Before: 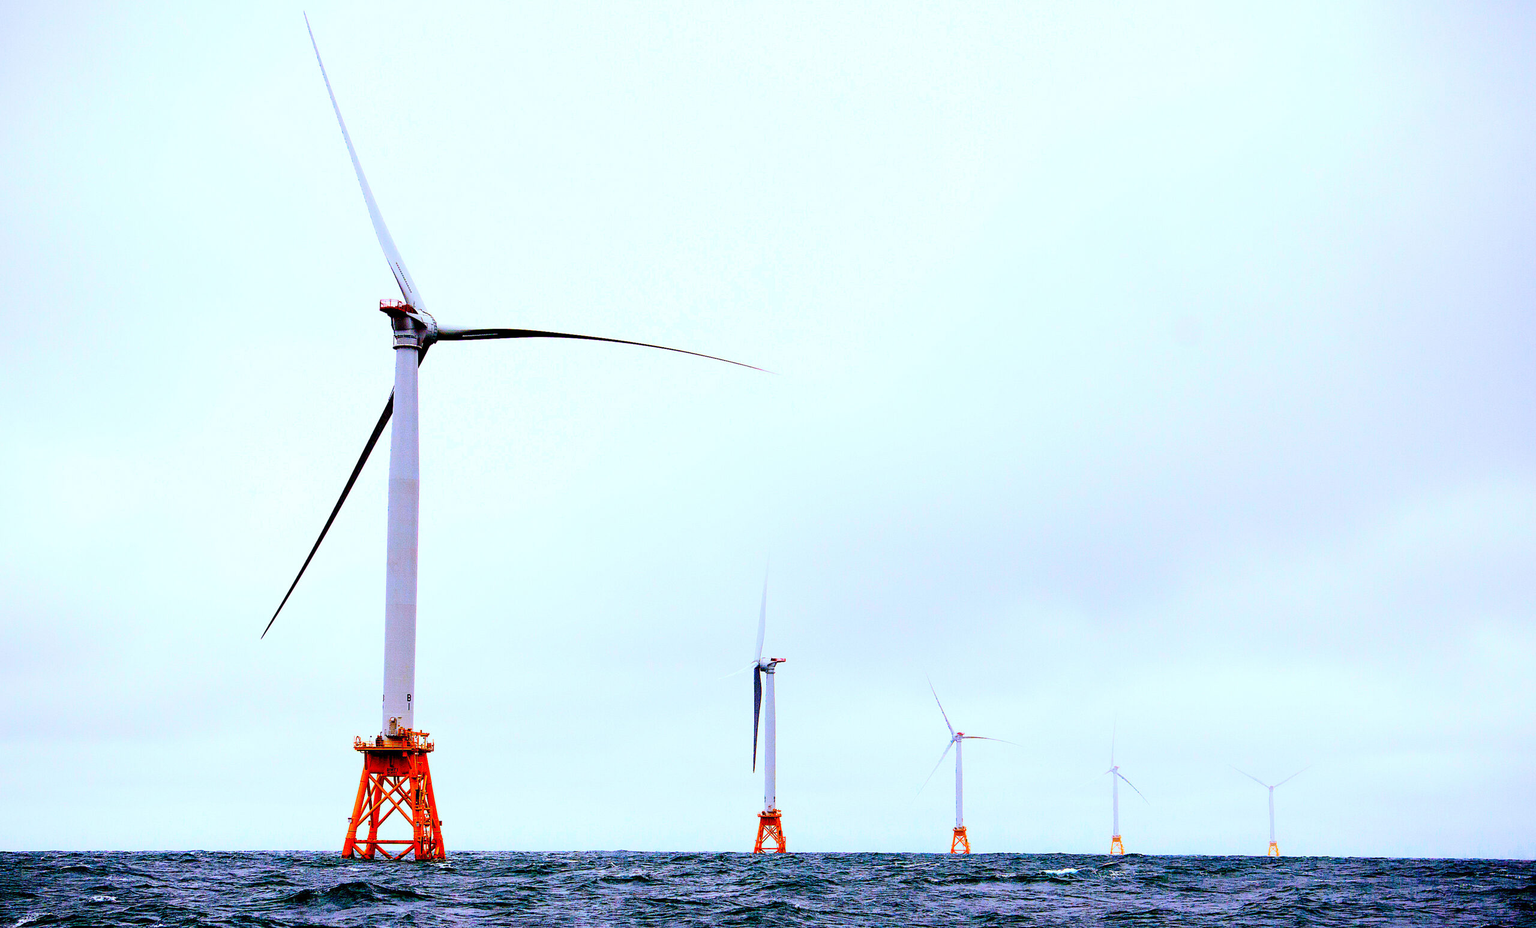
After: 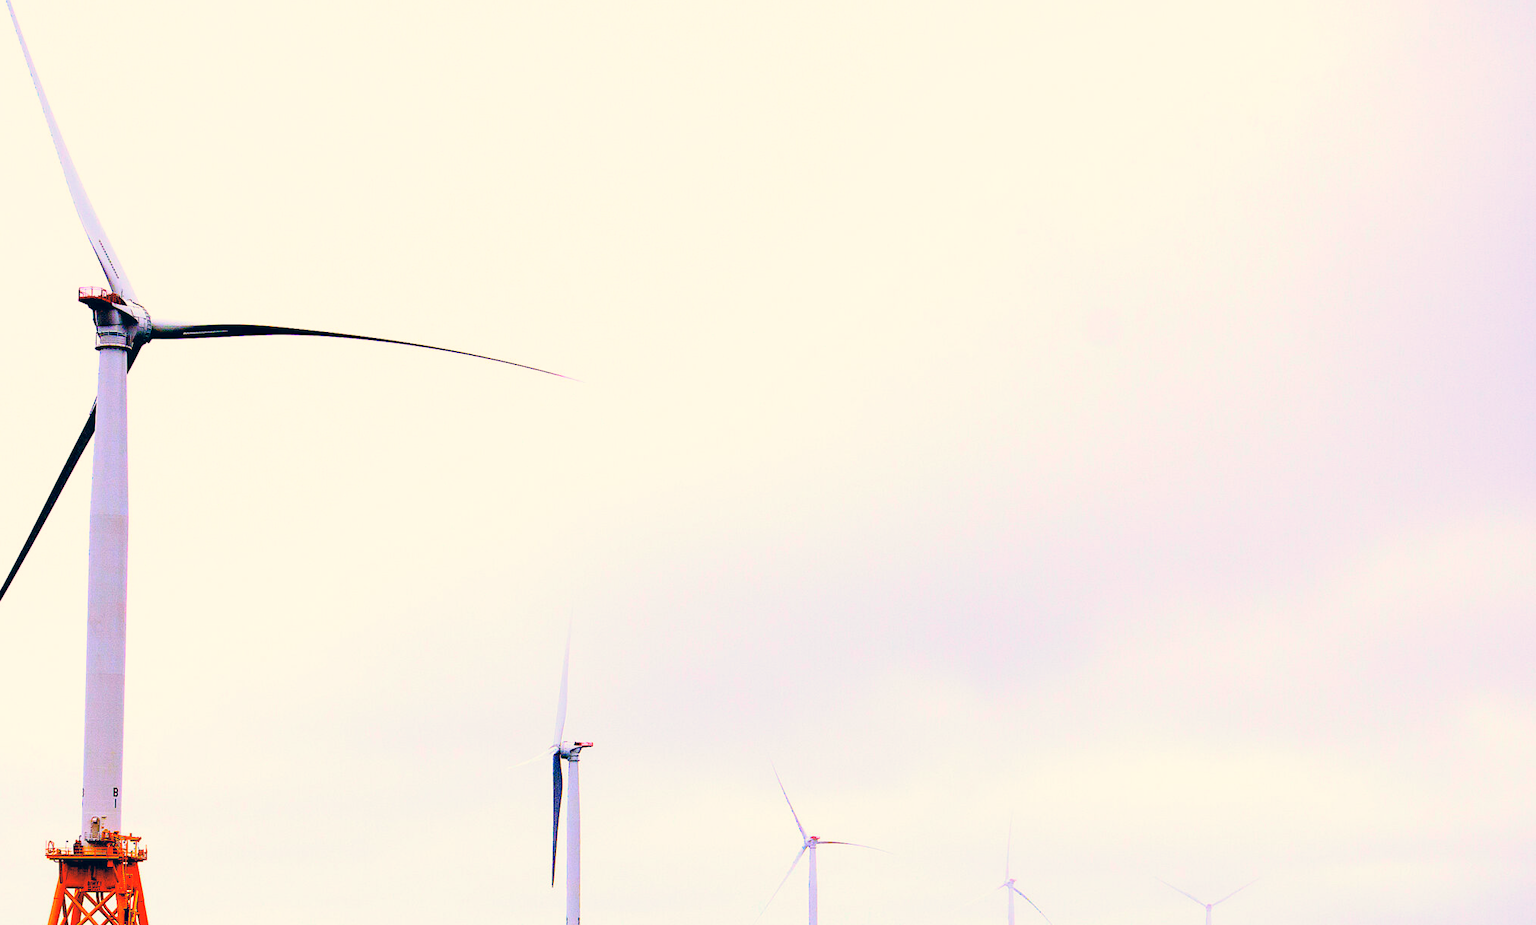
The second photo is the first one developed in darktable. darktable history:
crop and rotate: left 20.74%, top 7.912%, right 0.375%, bottom 13.378%
contrast brightness saturation: brightness 0.13
color correction: highlights a* 10.32, highlights b* 14.66, shadows a* -9.59, shadows b* -15.02
